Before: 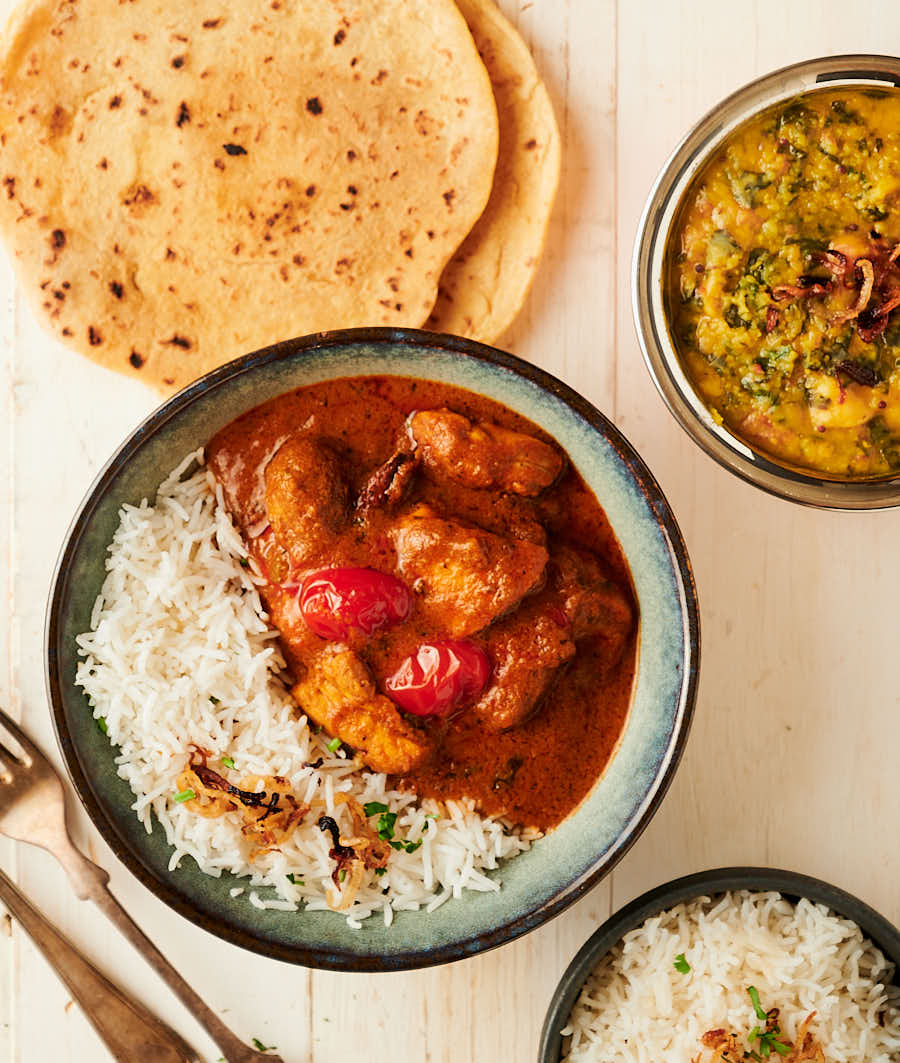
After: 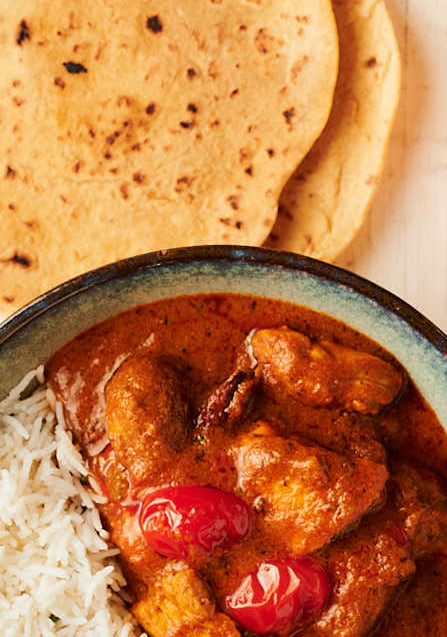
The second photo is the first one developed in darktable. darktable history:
crop: left 17.802%, top 7.794%, right 32.467%, bottom 32.232%
